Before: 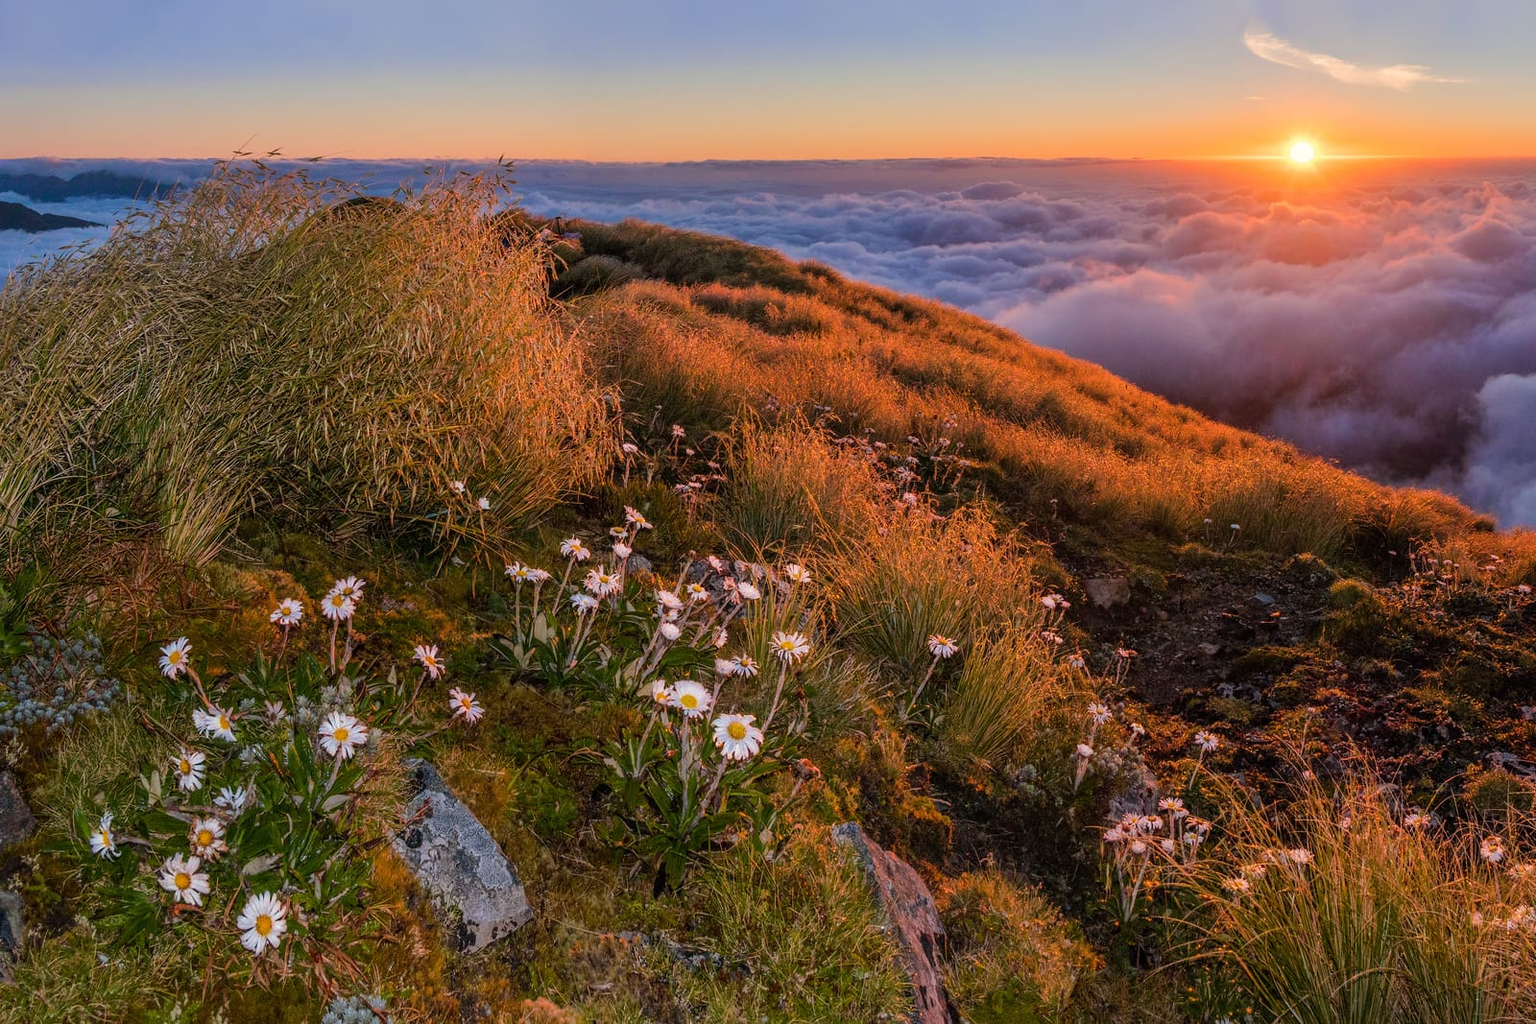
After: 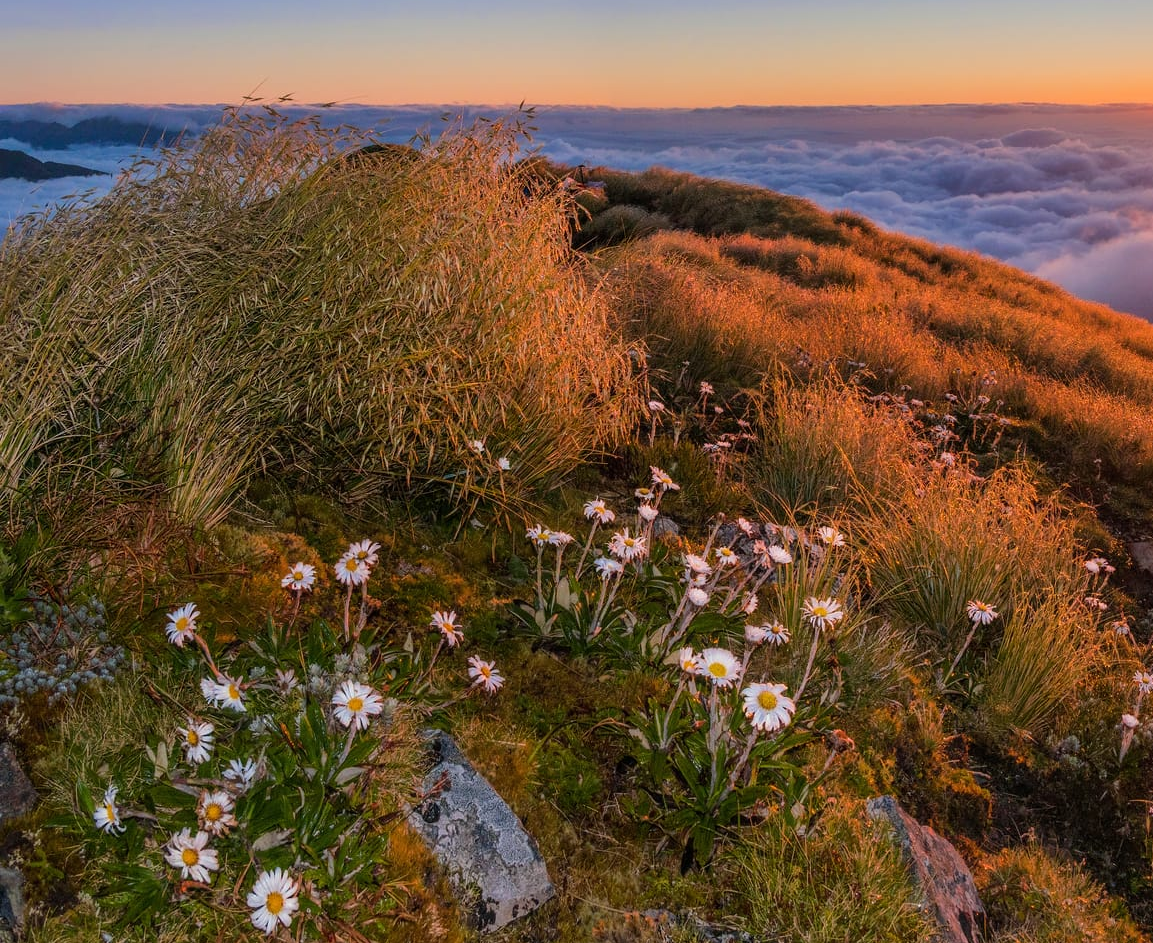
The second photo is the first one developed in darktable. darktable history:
crop: top 5.743%, right 27.876%, bottom 5.792%
exposure: compensate exposure bias true, compensate highlight preservation false
